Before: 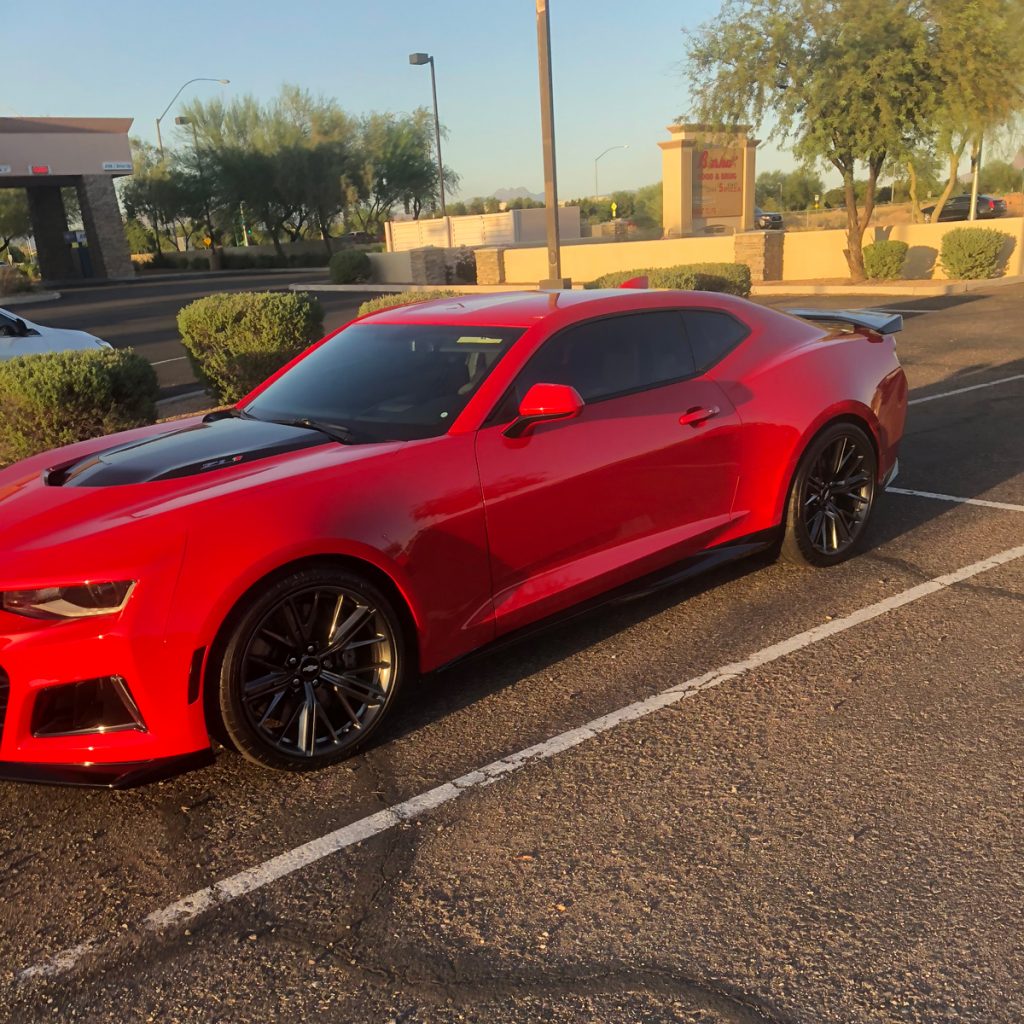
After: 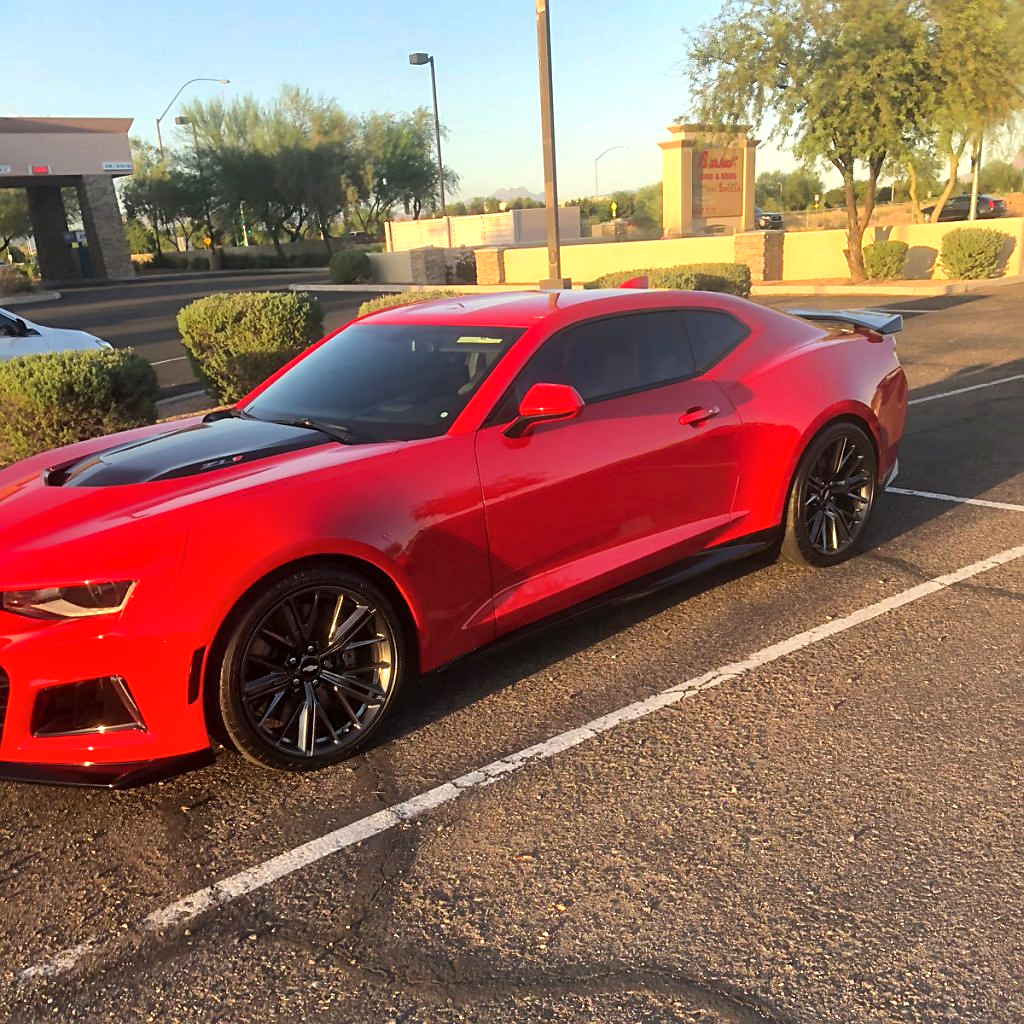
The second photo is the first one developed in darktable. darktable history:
shadows and highlights: shadows 37.09, highlights -27.04, soften with gaussian
exposure: exposure 0.61 EV, compensate exposure bias true, compensate highlight preservation false
sharpen: radius 1.55, amount 0.377, threshold 1.509
